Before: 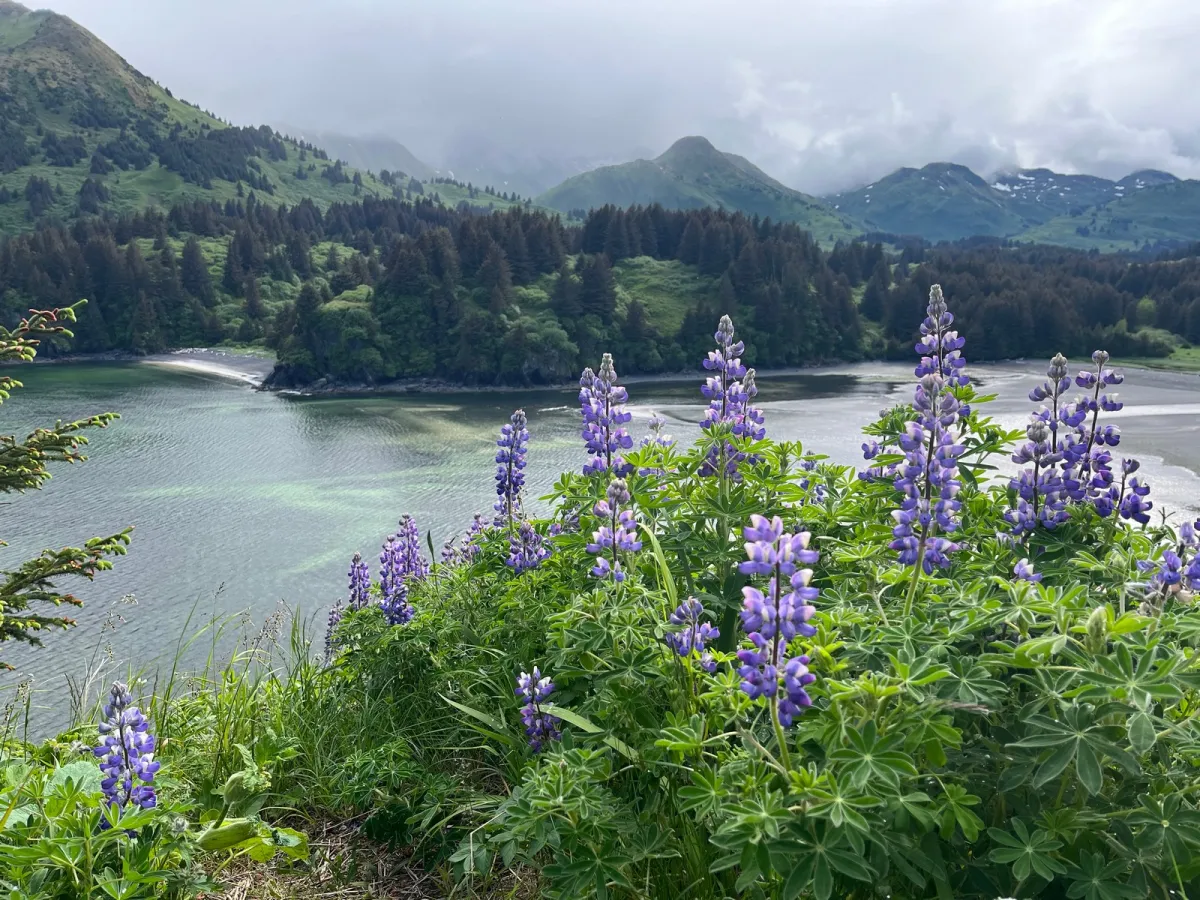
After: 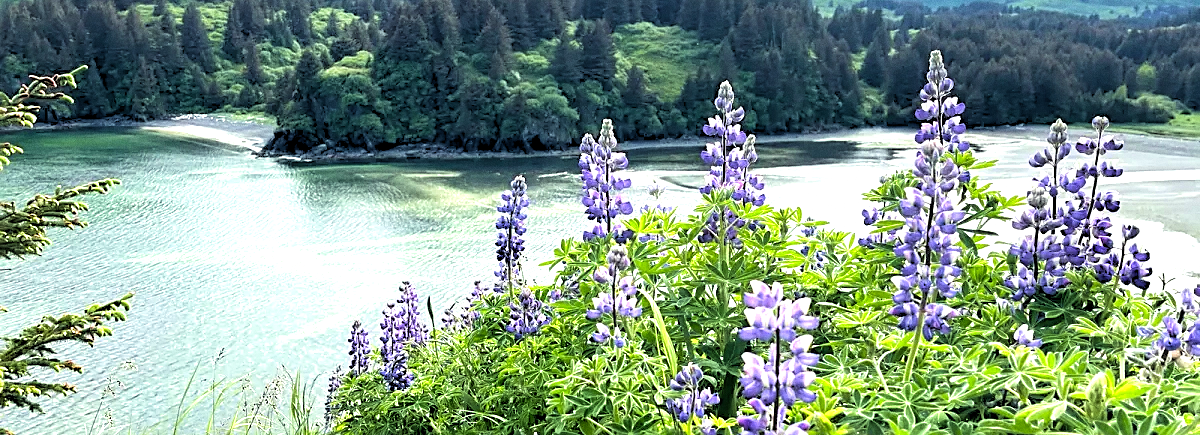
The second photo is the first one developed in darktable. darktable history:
crop and rotate: top 26.056%, bottom 25.543%
sharpen: on, module defaults
rgb levels: levels [[0.034, 0.472, 0.904], [0, 0.5, 1], [0, 0.5, 1]]
velvia: on, module defaults
exposure: black level correction 0.001, exposure 1.05 EV, compensate exposure bias true, compensate highlight preservation false
color correction: highlights a* -4.28, highlights b* 6.53
grain: coarseness 7.08 ISO, strength 21.67%, mid-tones bias 59.58%
